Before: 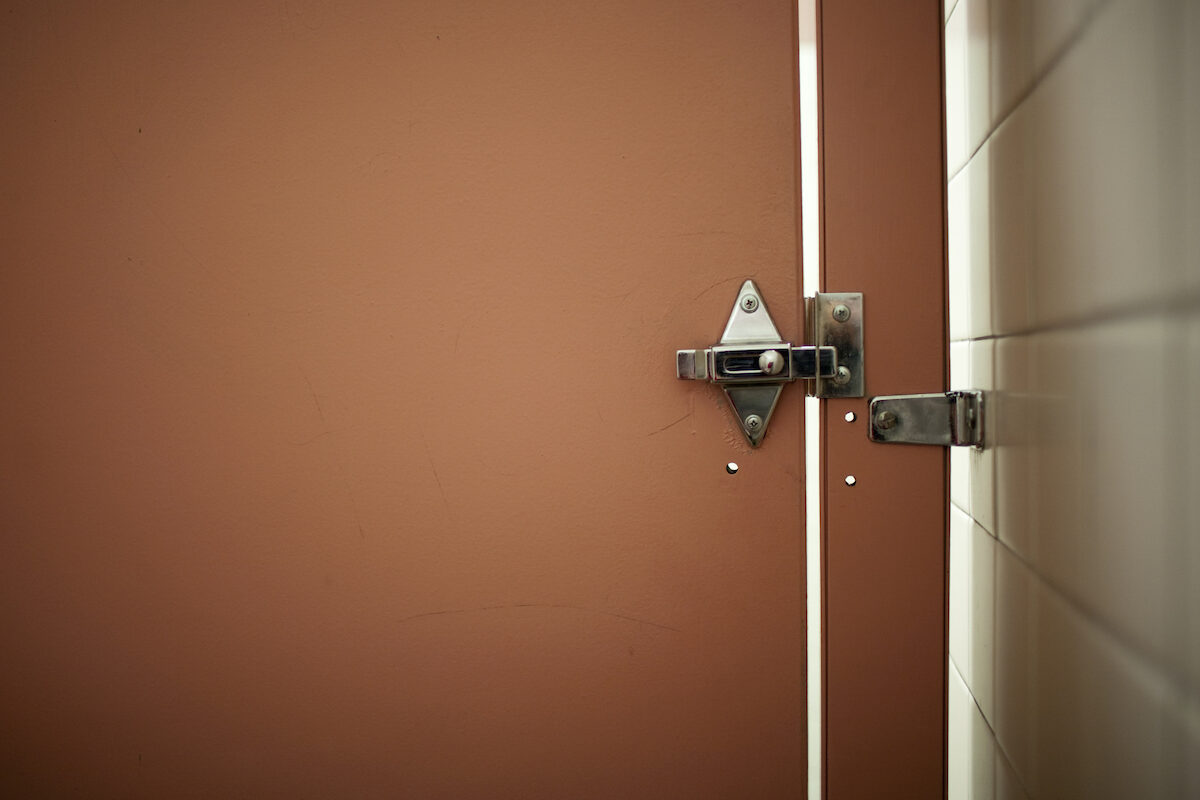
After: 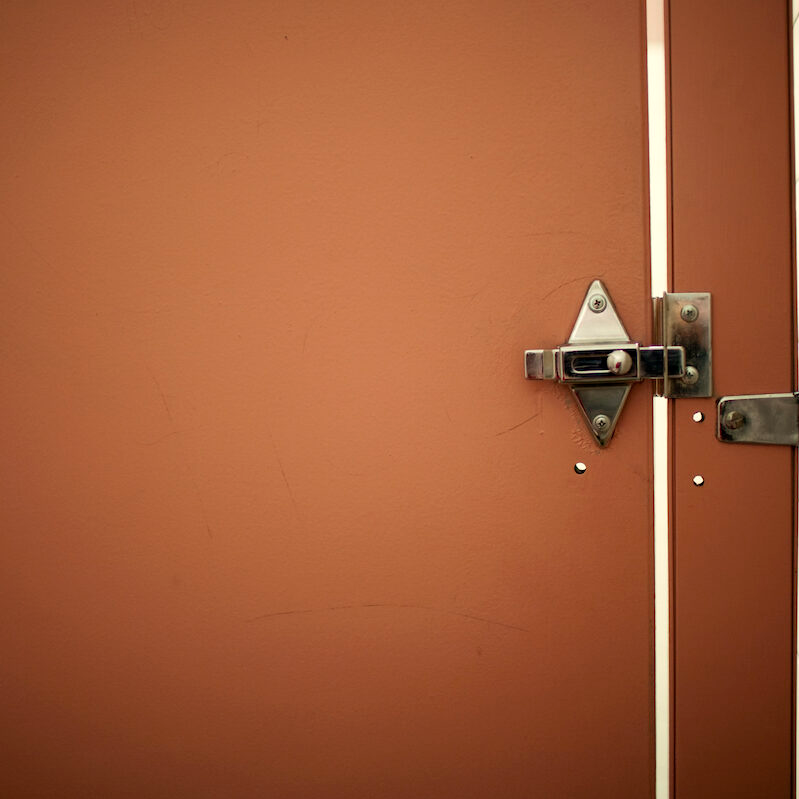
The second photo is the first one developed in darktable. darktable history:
white balance: red 1.045, blue 0.932
crop and rotate: left 12.673%, right 20.66%
